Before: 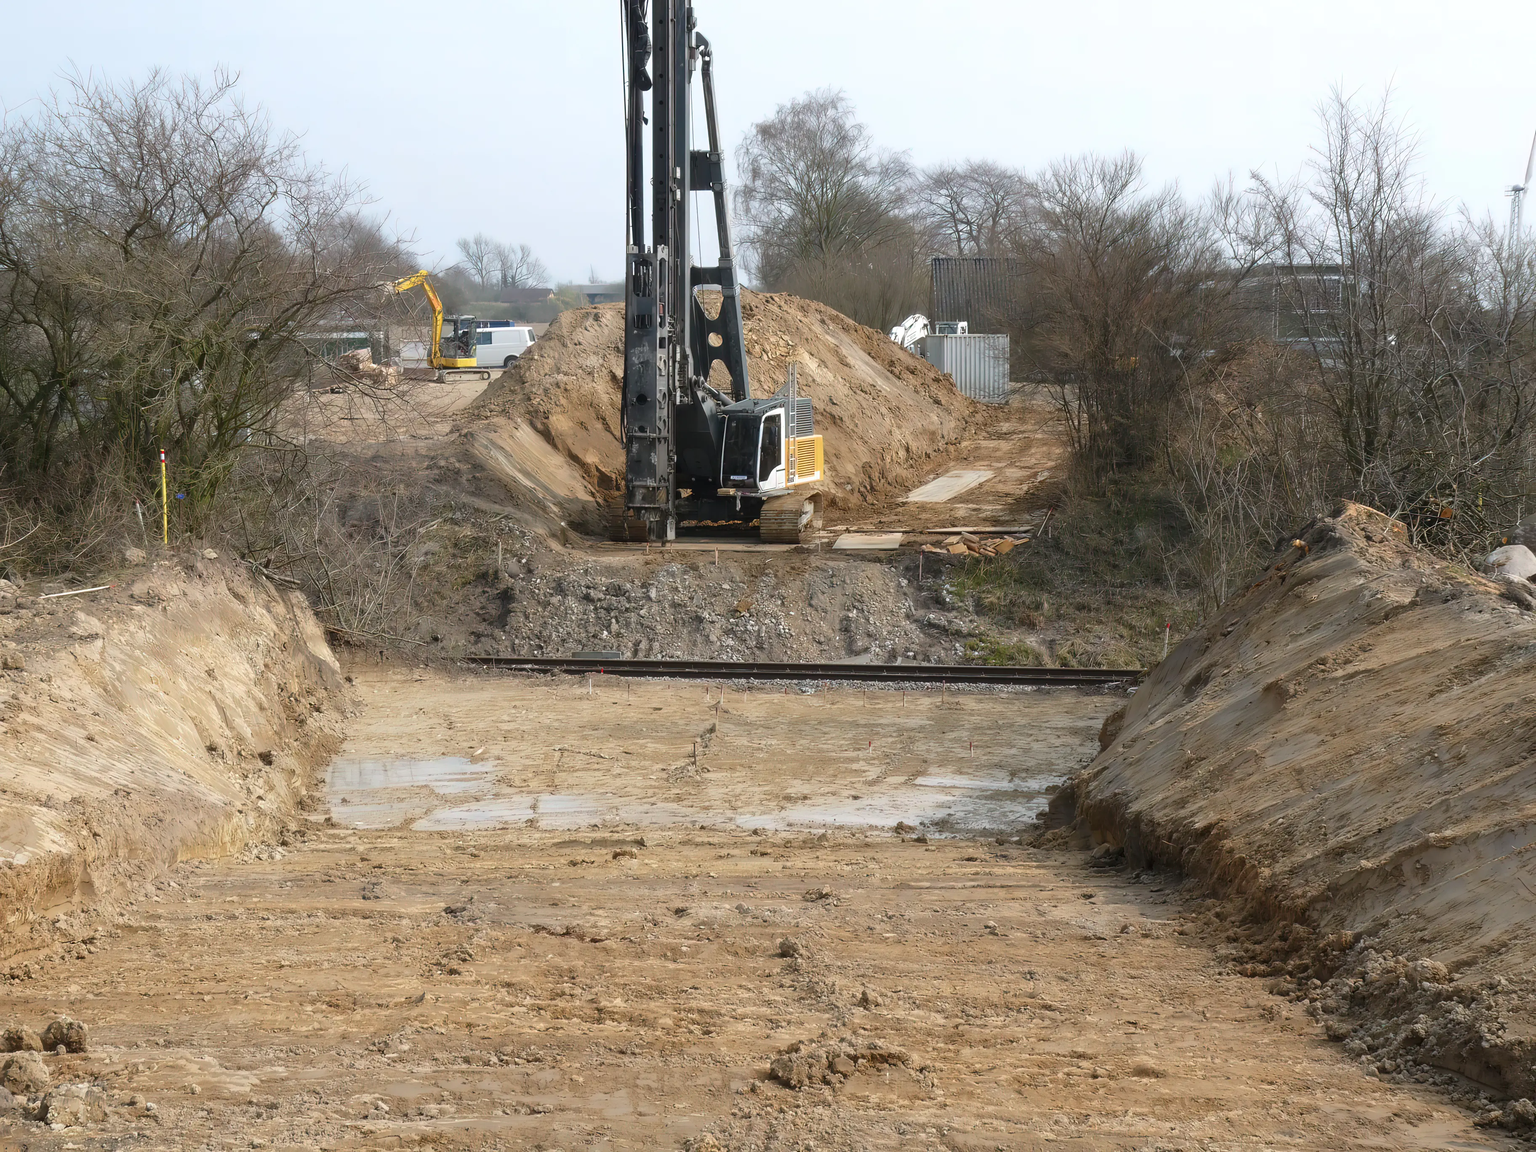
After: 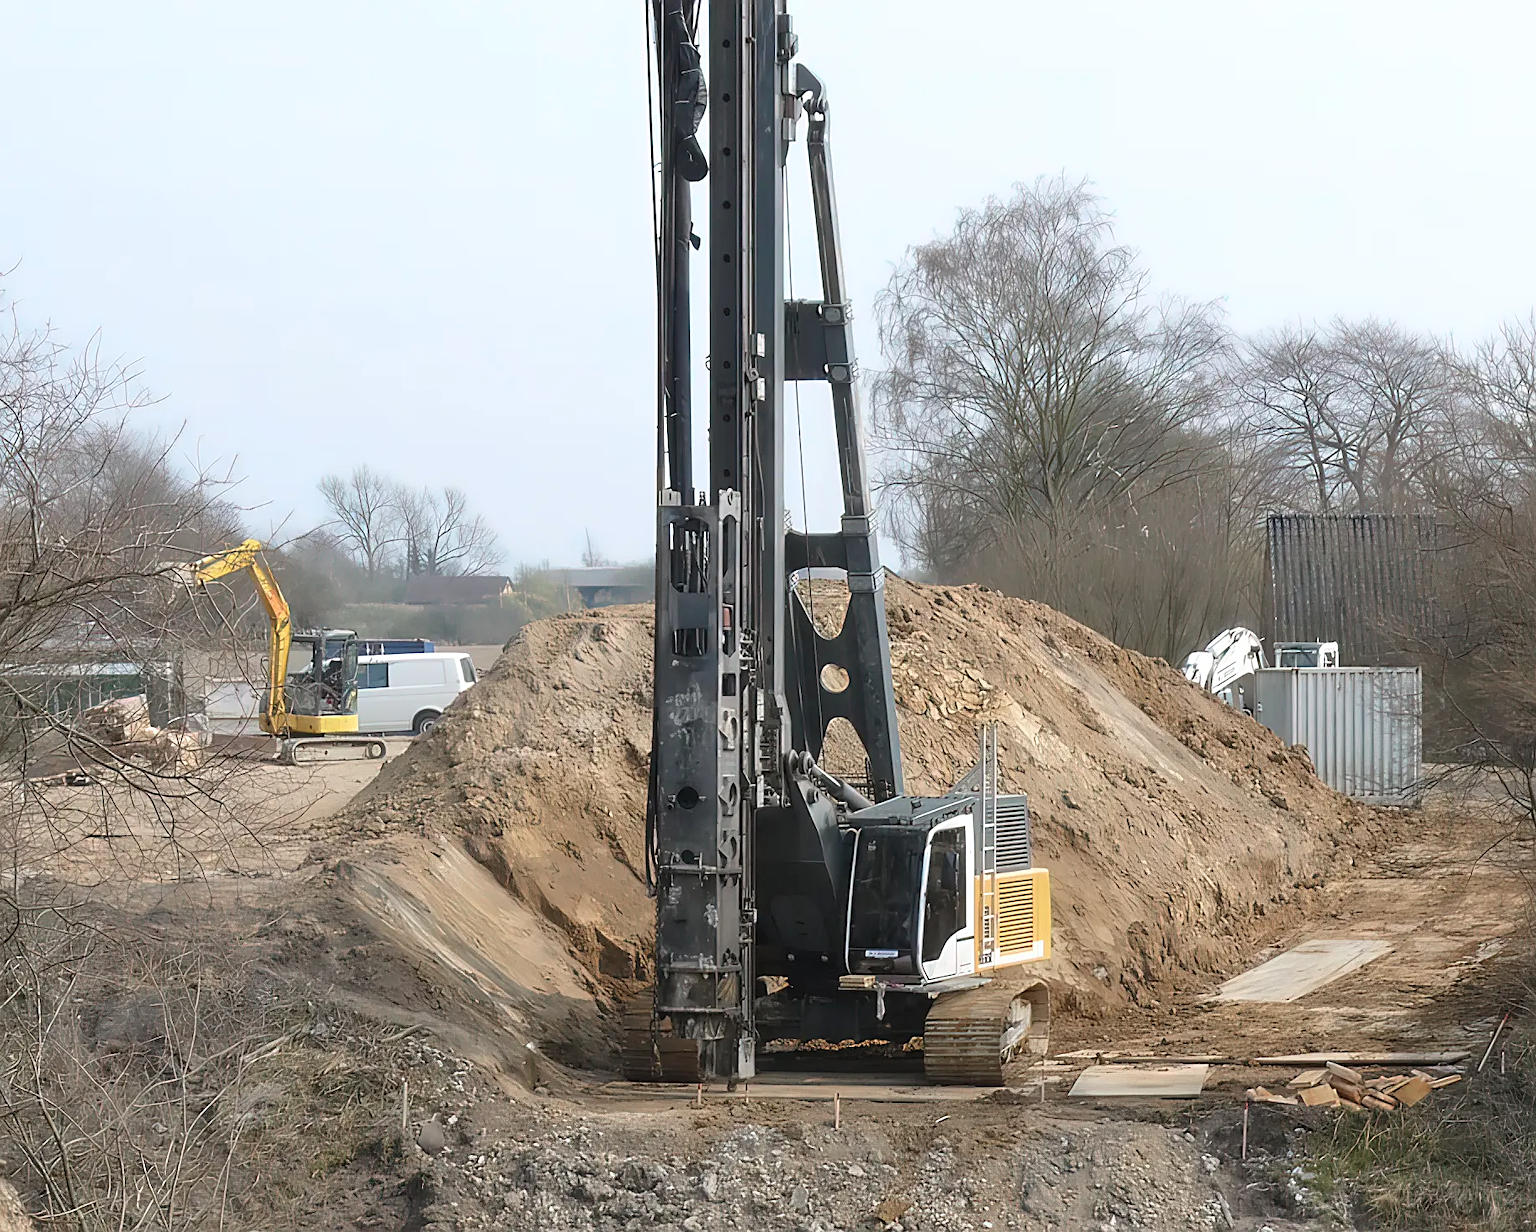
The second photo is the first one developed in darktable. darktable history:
crop: left 19.366%, right 30.54%, bottom 46.417%
color correction: highlights b* -0.051, saturation 0.988
contrast brightness saturation: contrast 0.029, brightness 0.062, saturation 0.123
sharpen: on, module defaults
color zones: curves: ch0 [(0, 0.5) (0.143, 0.5) (0.286, 0.5) (0.429, 0.504) (0.571, 0.5) (0.714, 0.509) (0.857, 0.5) (1, 0.5)]; ch1 [(0, 0.425) (0.143, 0.425) (0.286, 0.375) (0.429, 0.405) (0.571, 0.5) (0.714, 0.47) (0.857, 0.425) (1, 0.435)]; ch2 [(0, 0.5) (0.143, 0.5) (0.286, 0.5) (0.429, 0.517) (0.571, 0.5) (0.714, 0.51) (0.857, 0.5) (1, 0.5)]
